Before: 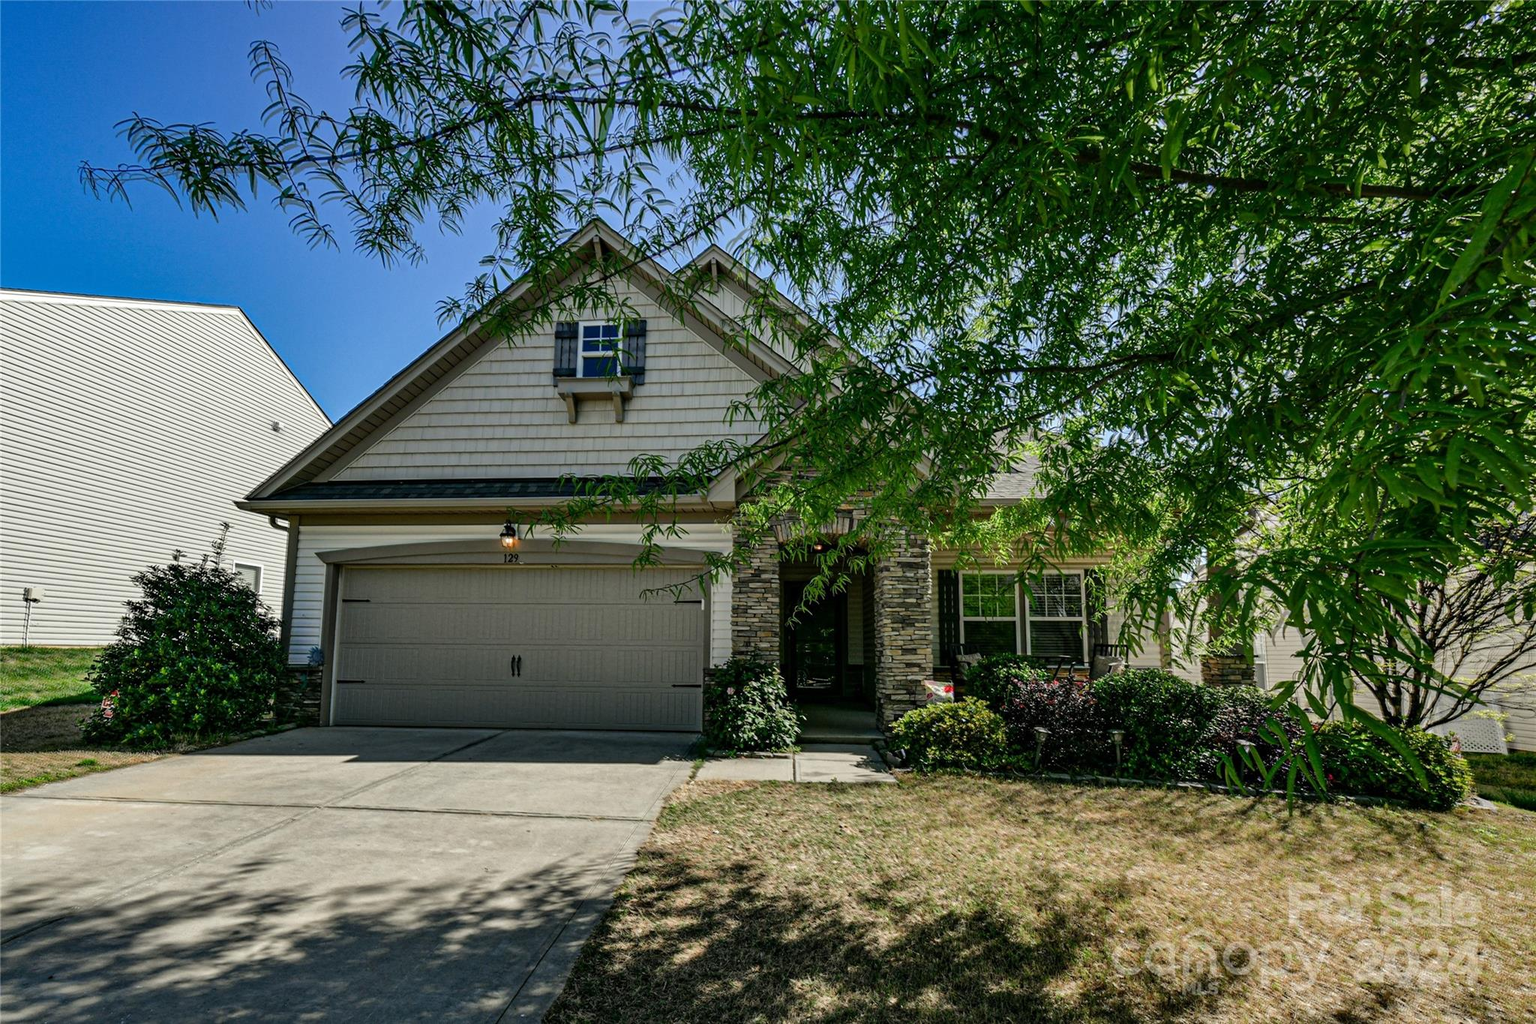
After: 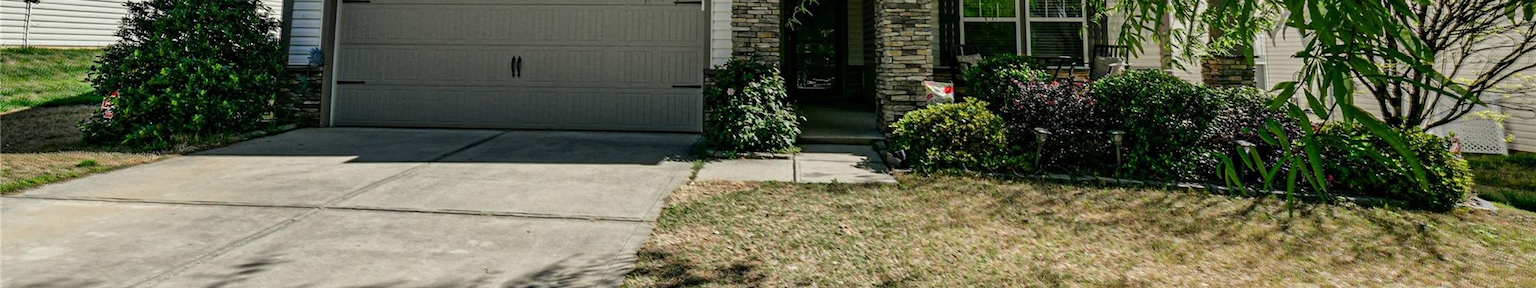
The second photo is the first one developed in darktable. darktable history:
crop and rotate: top 58.577%, bottom 13.215%
